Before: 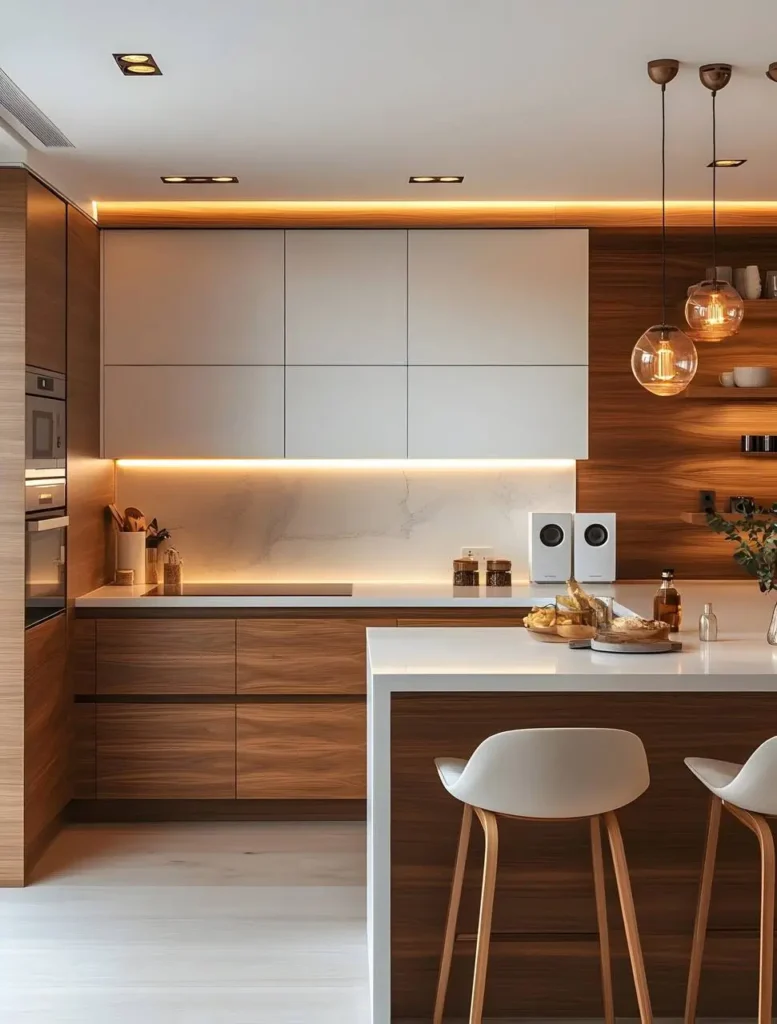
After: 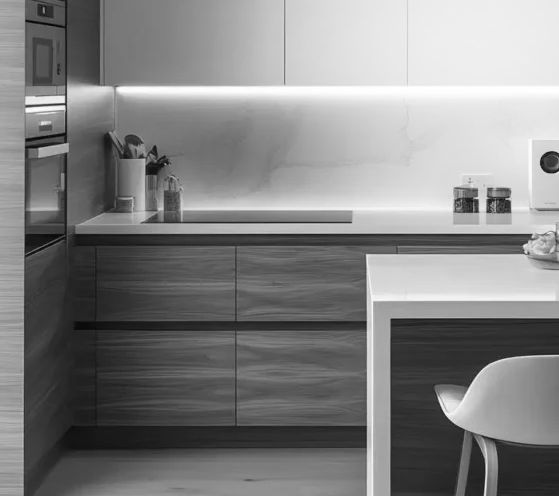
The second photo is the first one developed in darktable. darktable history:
crop: top 36.498%, right 27.964%, bottom 14.995%
monochrome: a -3.63, b -0.465
velvia: on, module defaults
shadows and highlights: shadows -21.3, highlights 100, soften with gaussian
